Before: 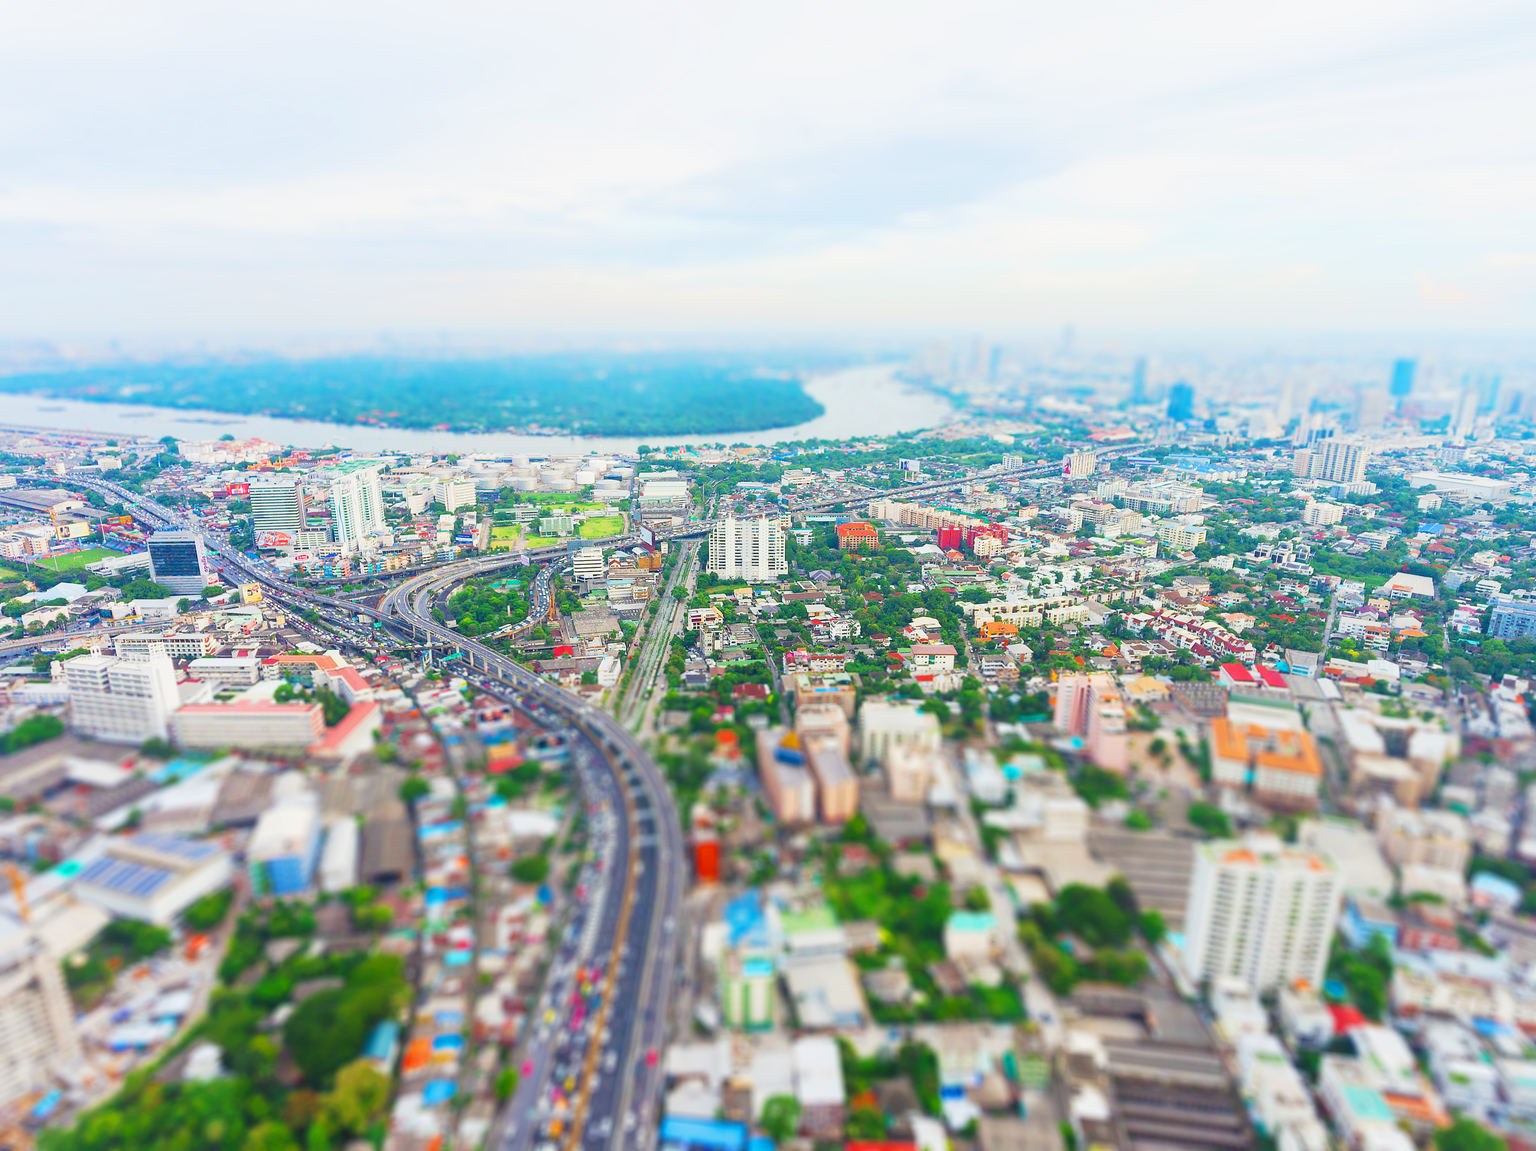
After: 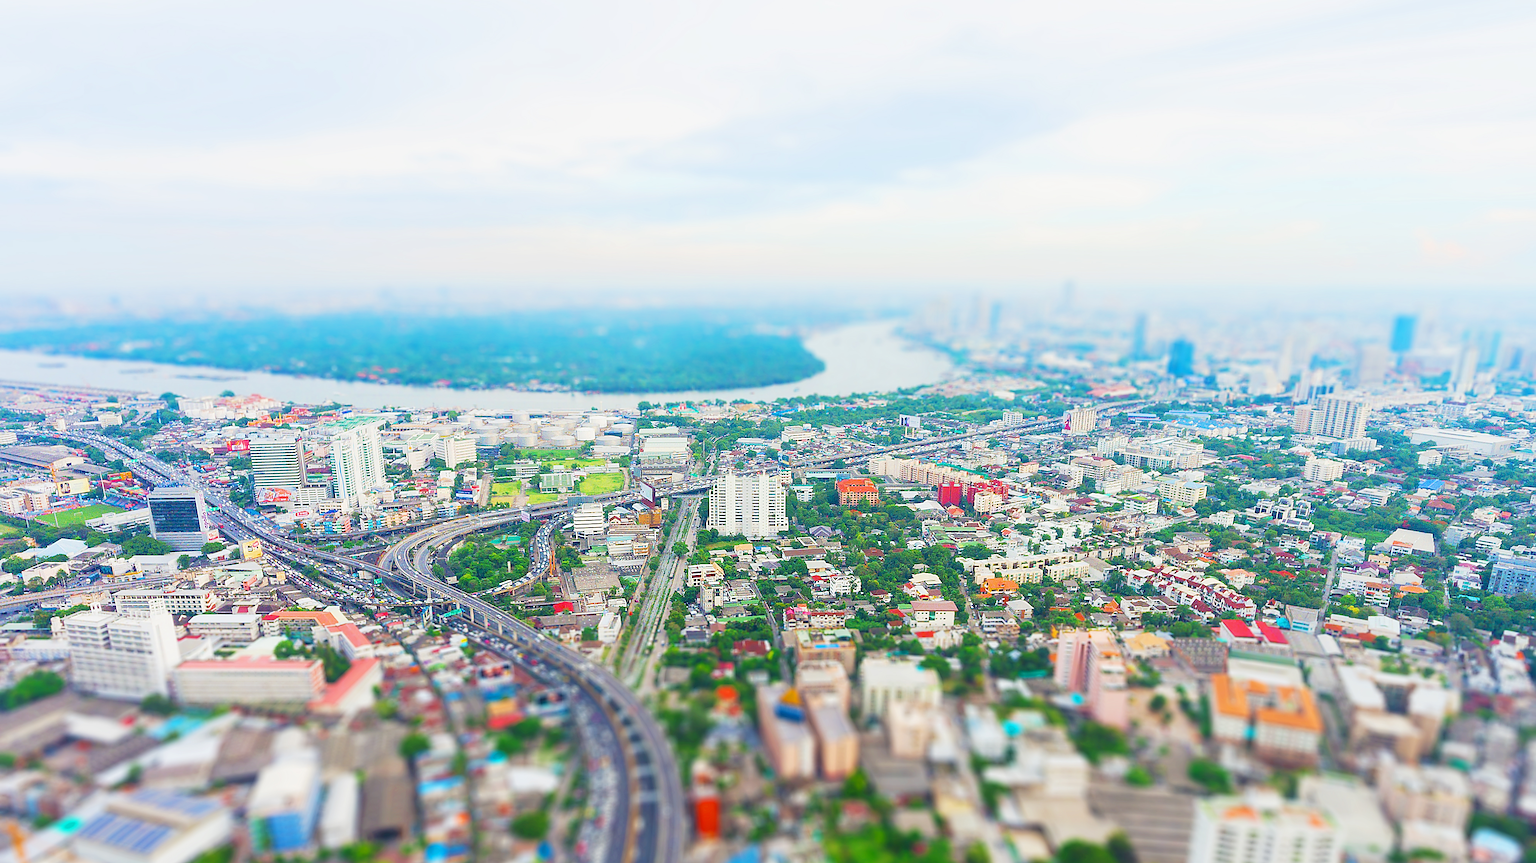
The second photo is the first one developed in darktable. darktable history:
white balance: red 1, blue 1
sharpen: on, module defaults
crop: top 3.857%, bottom 21.132%
